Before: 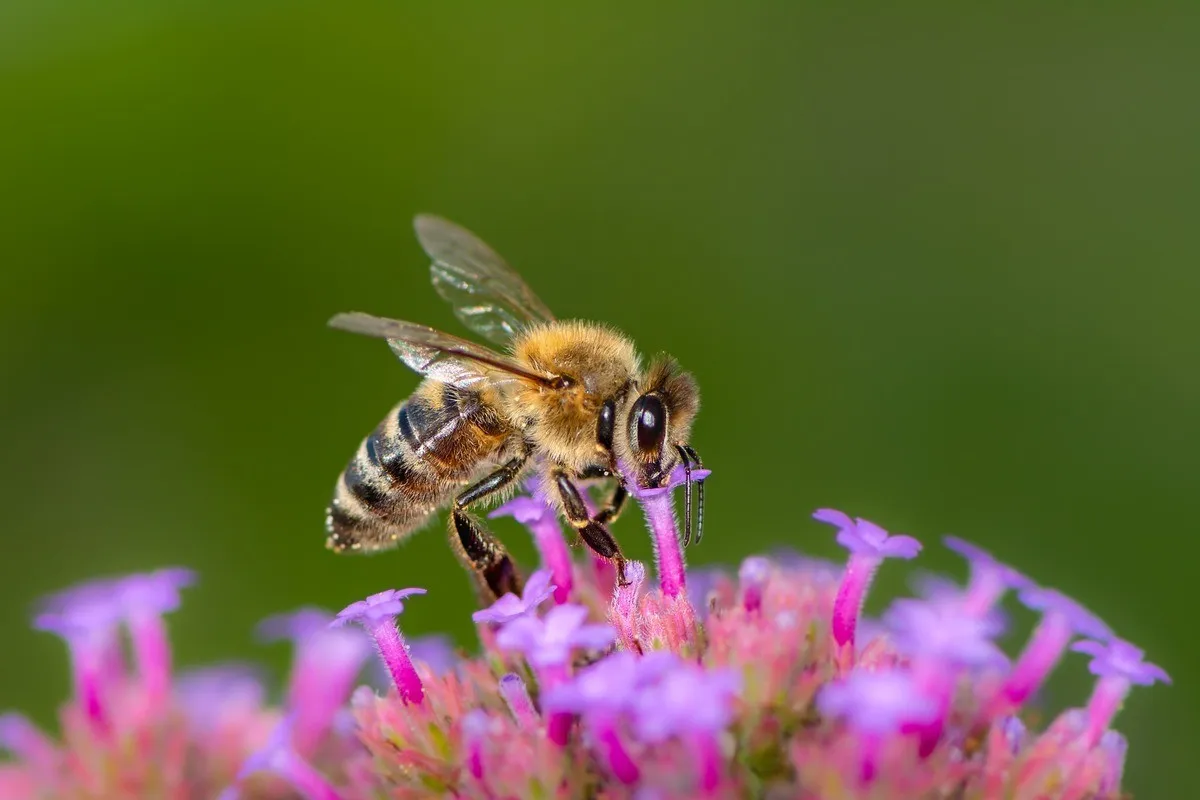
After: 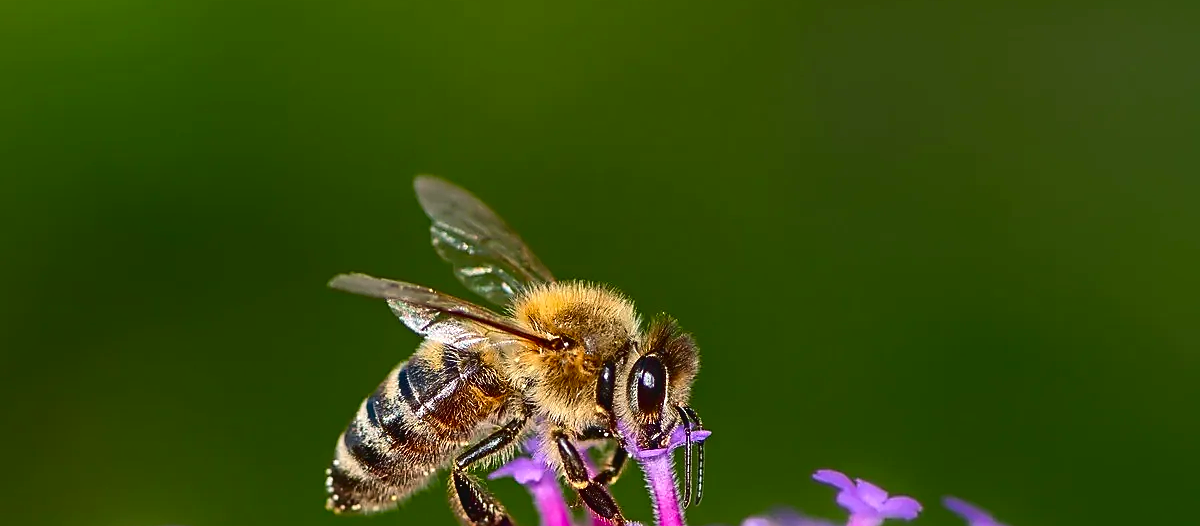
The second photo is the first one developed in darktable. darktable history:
contrast brightness saturation: contrast 0.135, brightness -0.051, saturation 0.157
tone curve: curves: ch0 [(0, 0.032) (0.181, 0.156) (0.751, 0.762) (1, 1)], color space Lab, independent channels, preserve colors none
sharpen: radius 1.405, amount 1.236, threshold 0.718
crop and rotate: top 4.921%, bottom 29.237%
